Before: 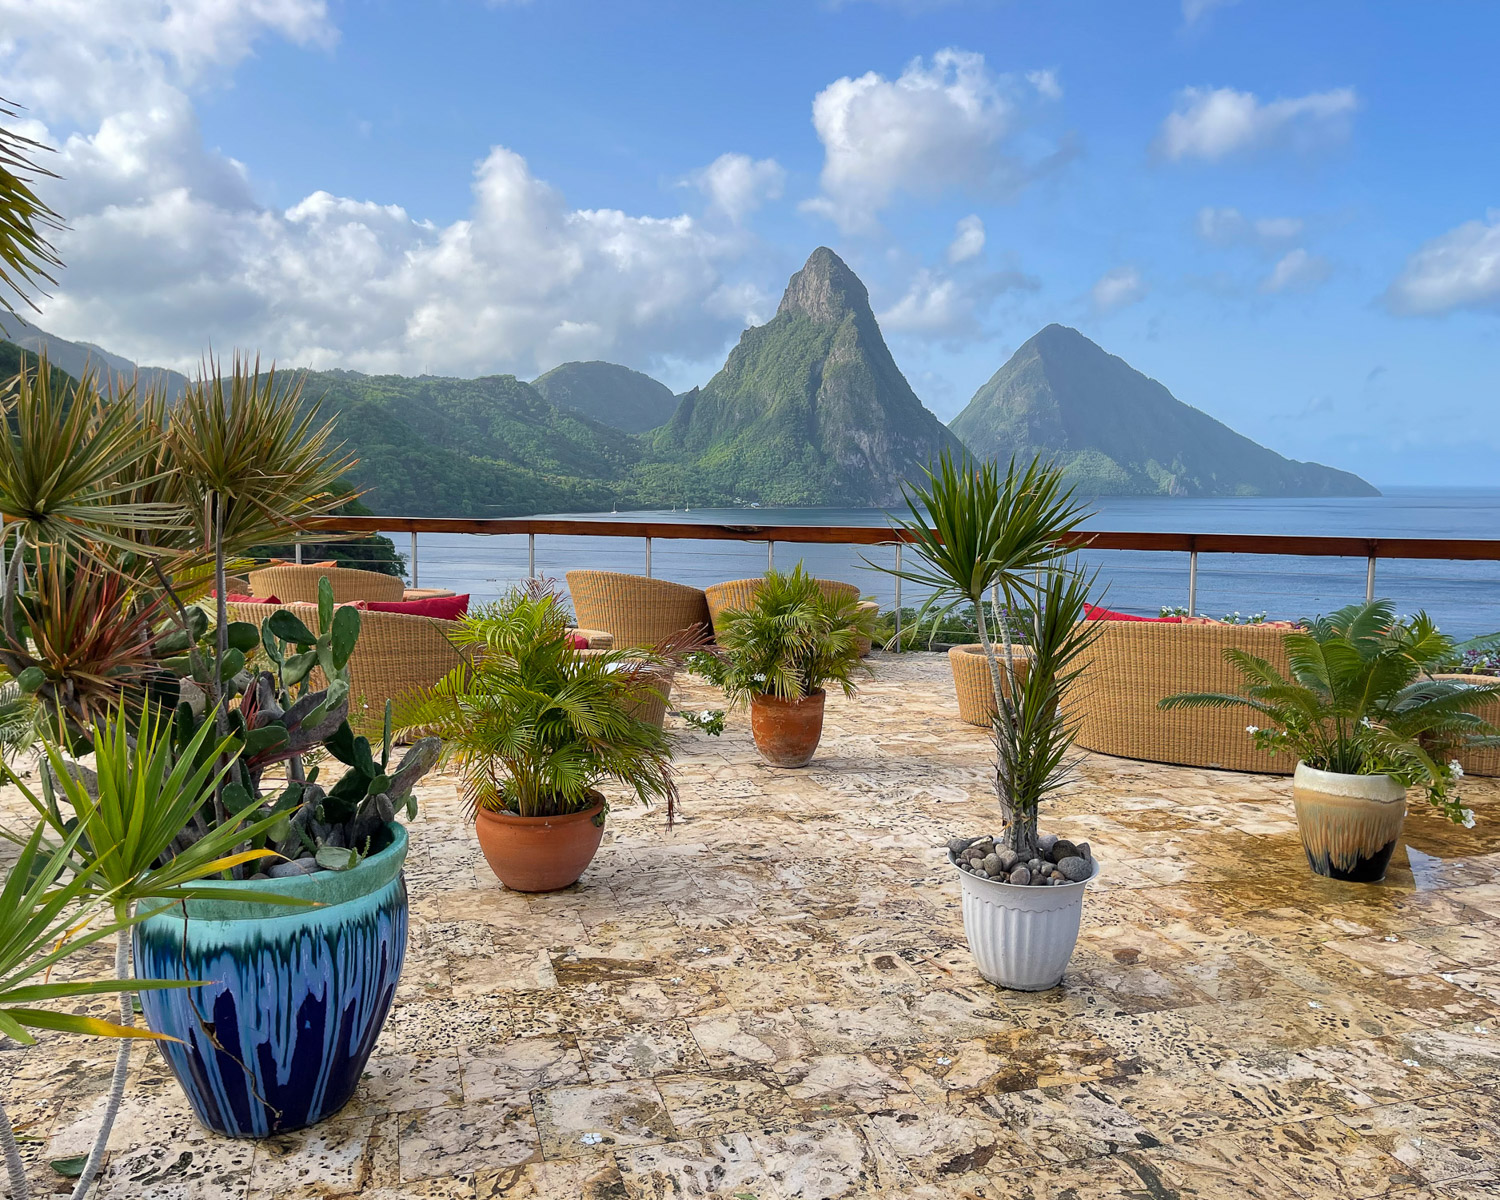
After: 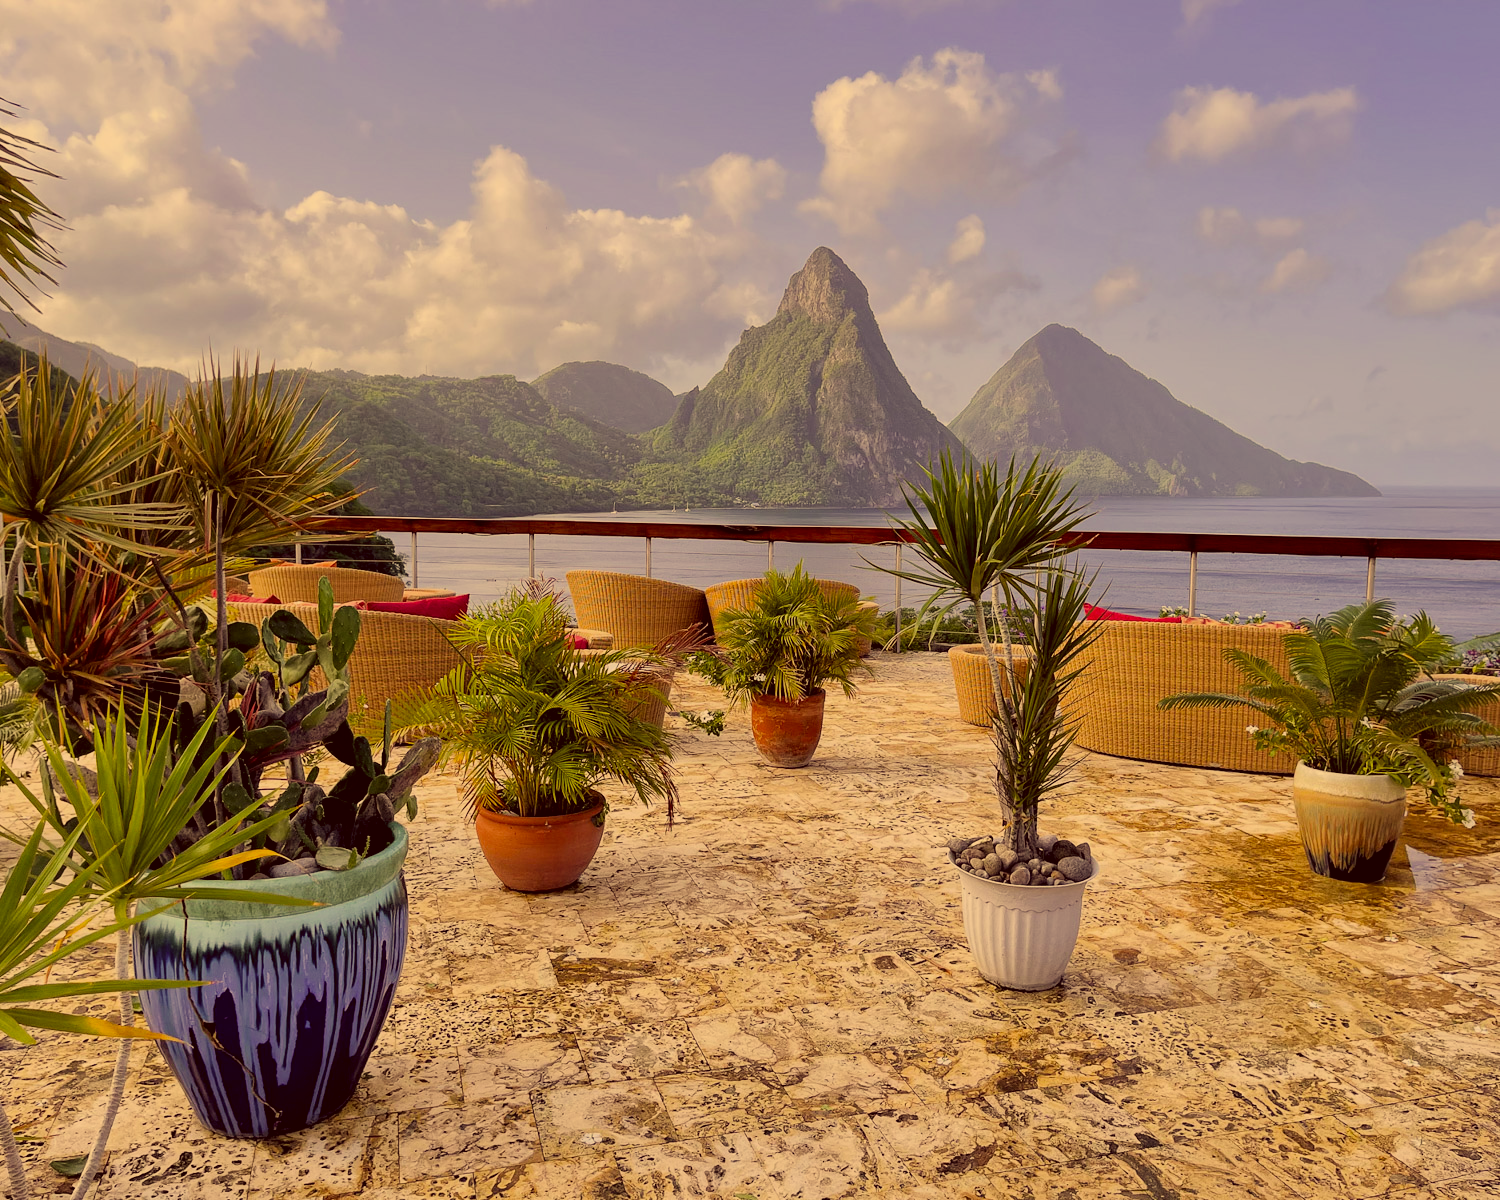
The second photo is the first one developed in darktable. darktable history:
local contrast: mode bilateral grid, contrast 20, coarseness 51, detail 119%, midtone range 0.2
color correction: highlights a* 9.69, highlights b* 38.7, shadows a* 14.8, shadows b* 3.25
filmic rgb: black relative exposure -7.65 EV, white relative exposure 4.56 EV, threshold 5.95 EV, hardness 3.61, enable highlight reconstruction true
exposure: compensate highlight preservation false
